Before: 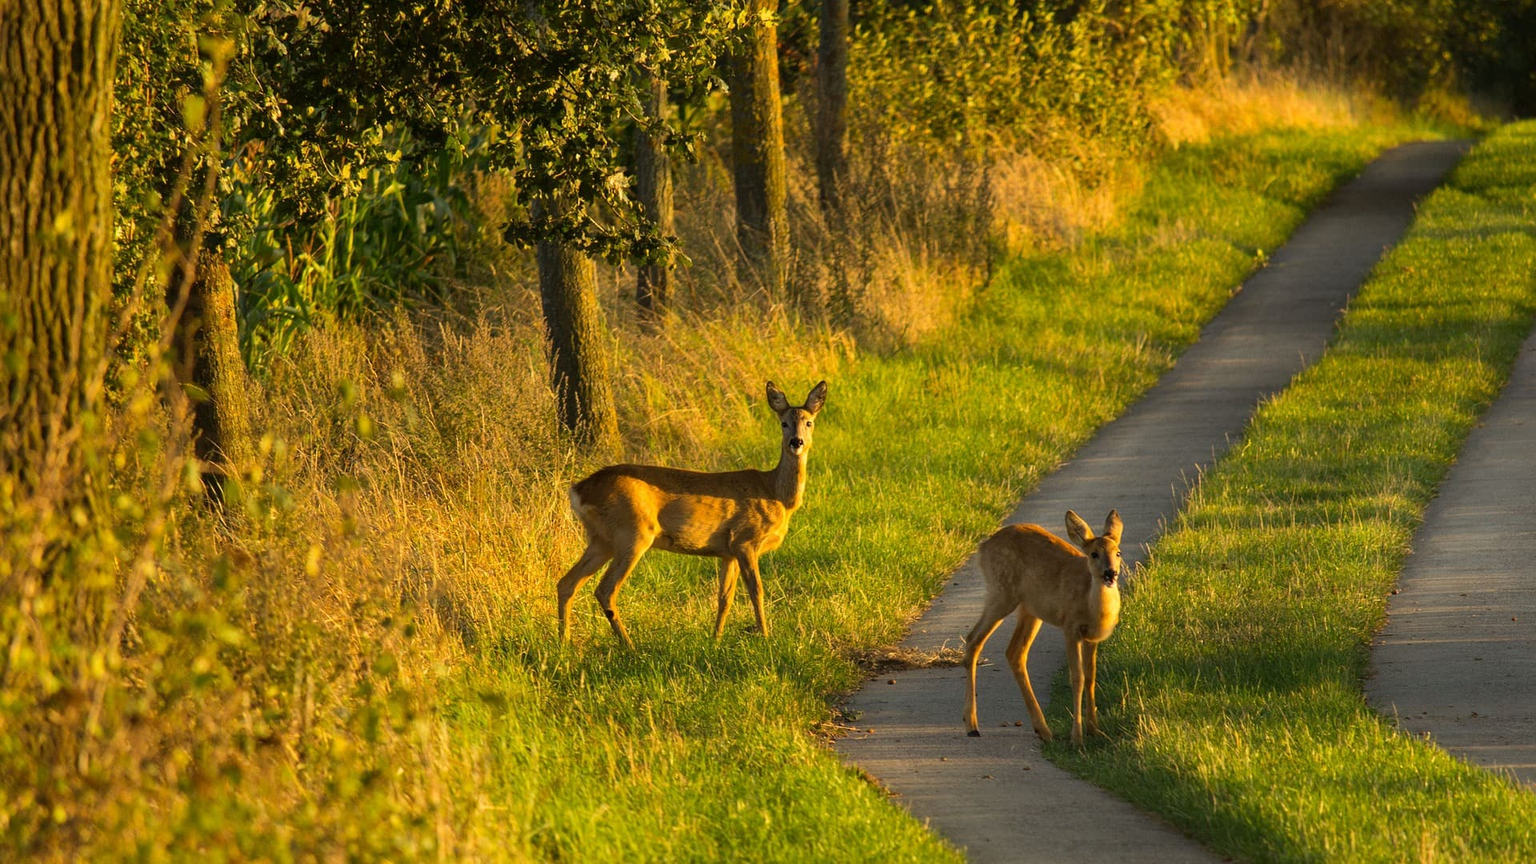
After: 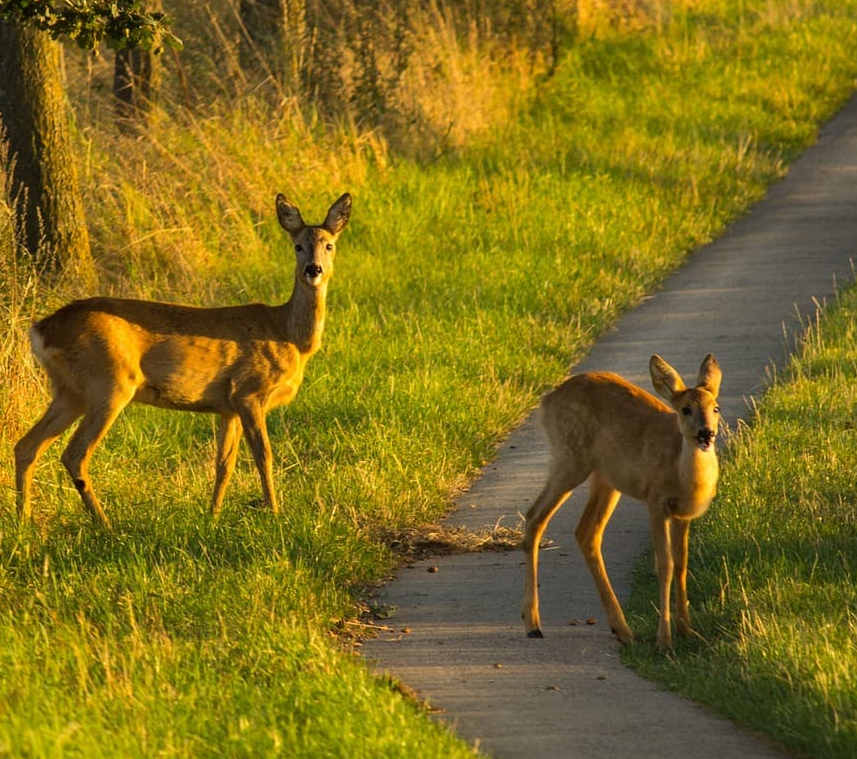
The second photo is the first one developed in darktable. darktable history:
crop: left 35.567%, top 26.242%, right 19.761%, bottom 3.399%
